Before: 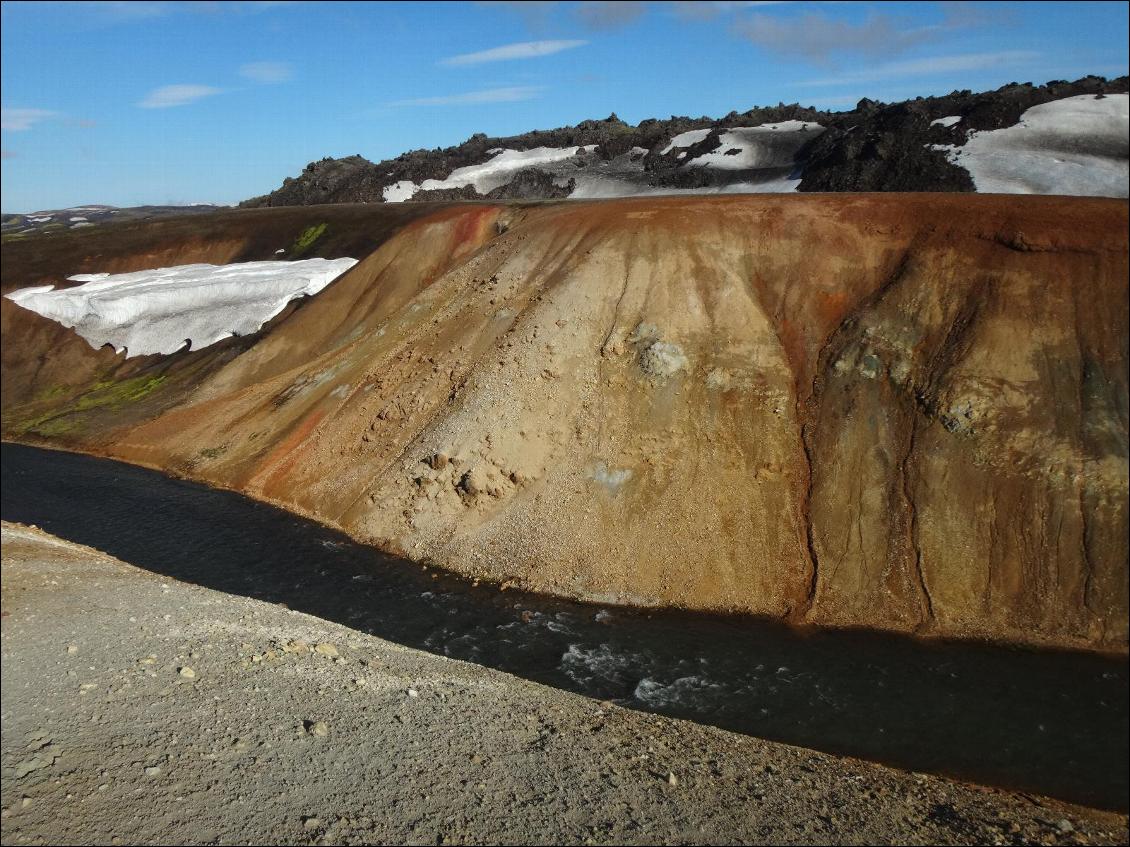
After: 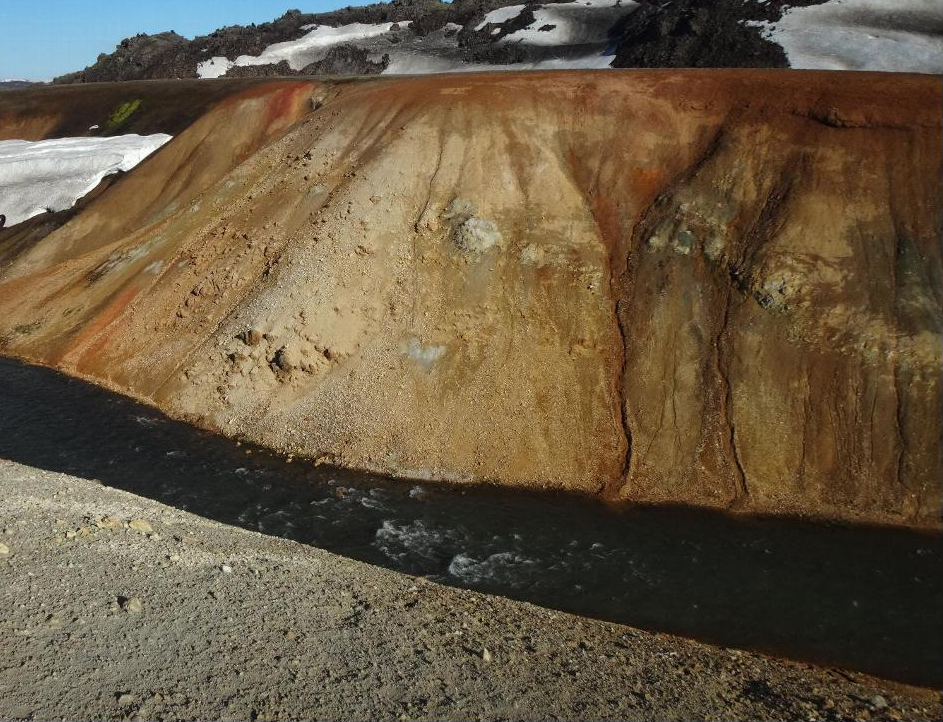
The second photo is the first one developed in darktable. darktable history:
crop: left 16.477%, top 14.699%
